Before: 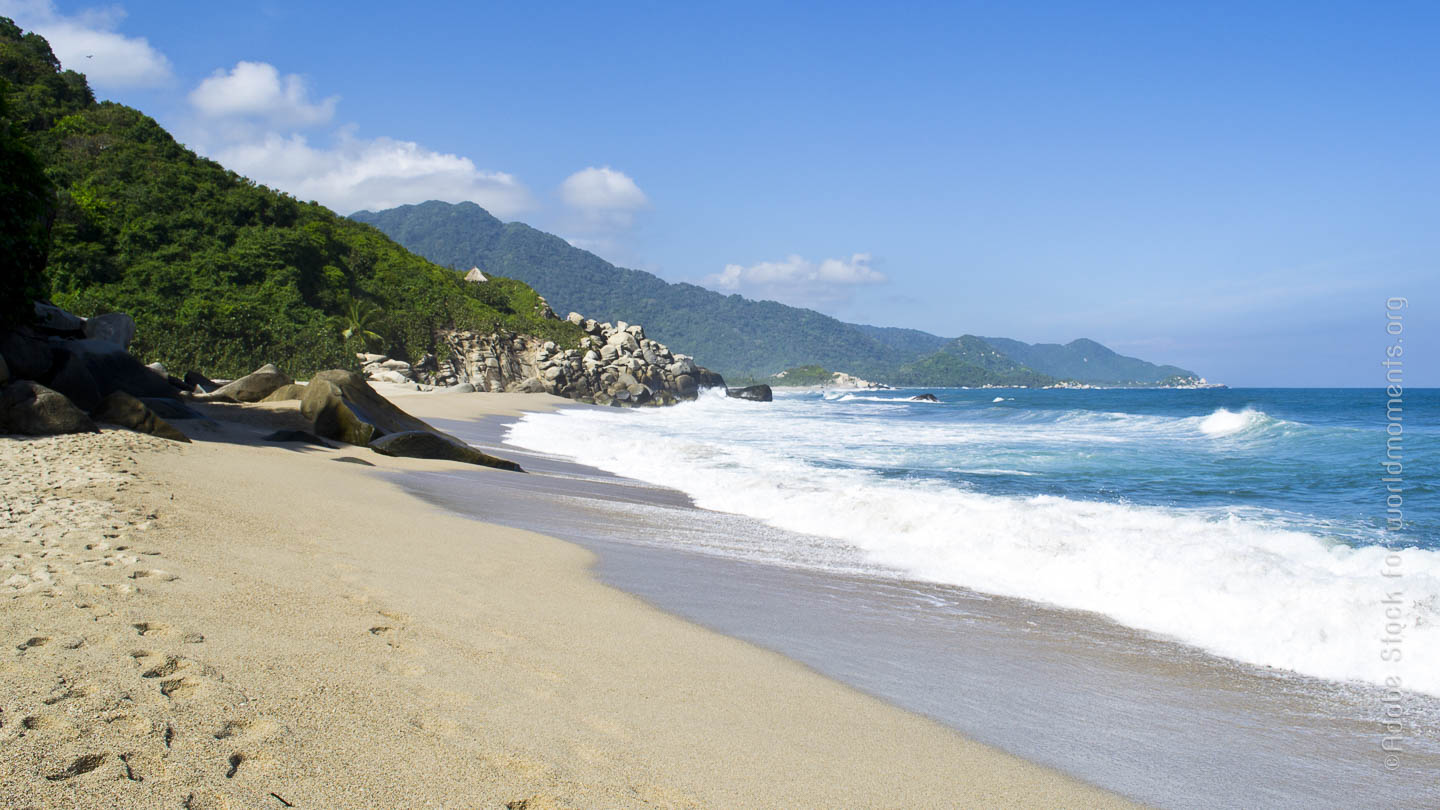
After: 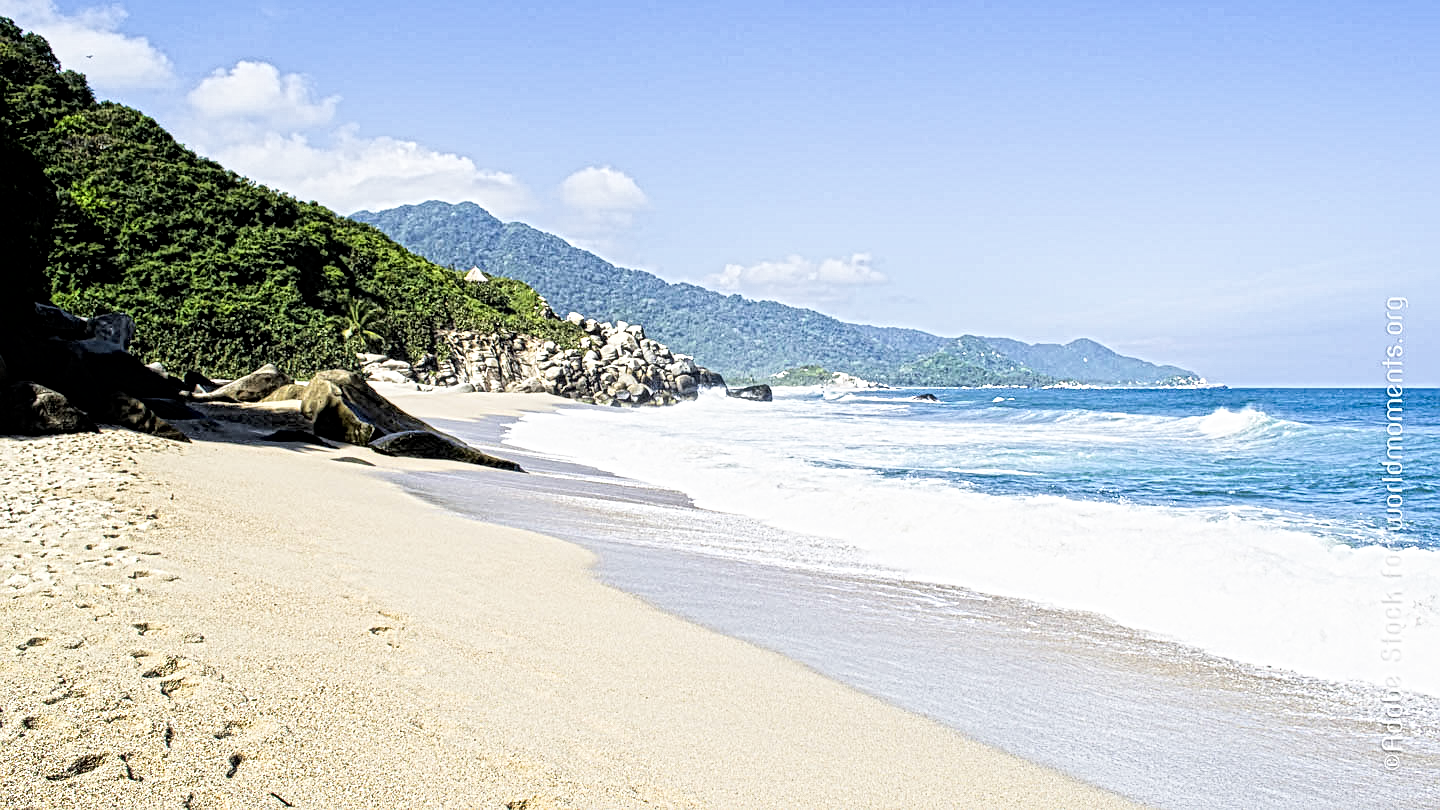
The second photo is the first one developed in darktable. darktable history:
exposure: black level correction 0, exposure 1.001 EV, compensate highlight preservation false
filmic rgb: black relative exposure -5.03 EV, white relative exposure 3.98 EV, threshold 3.06 EV, hardness 2.88, contrast 1.408, highlights saturation mix -28.87%, enable highlight reconstruction true
local contrast: mode bilateral grid, contrast 20, coarseness 3, detail 298%, midtone range 0.2
